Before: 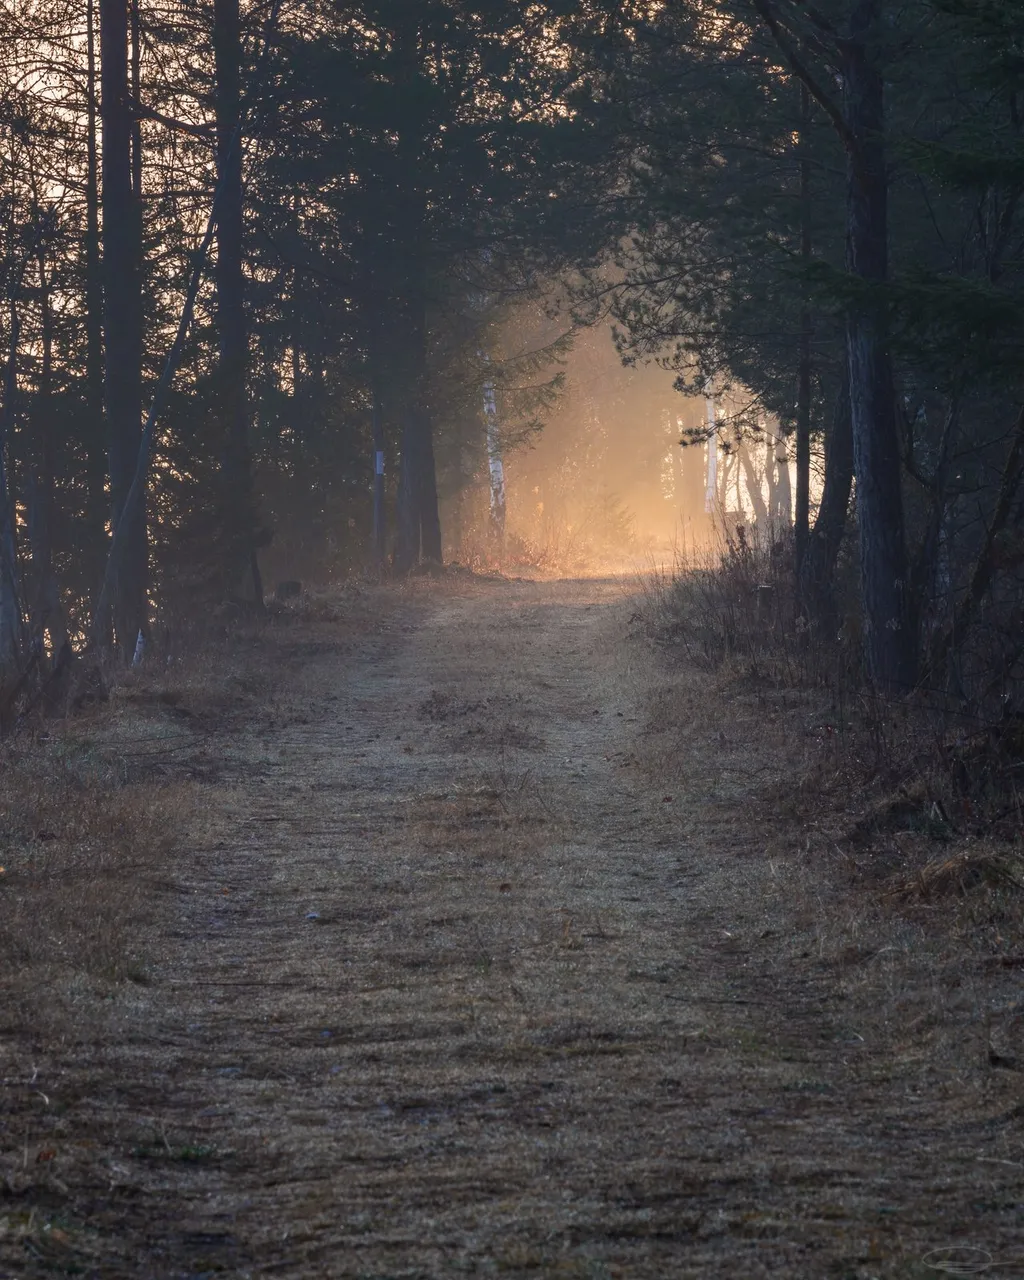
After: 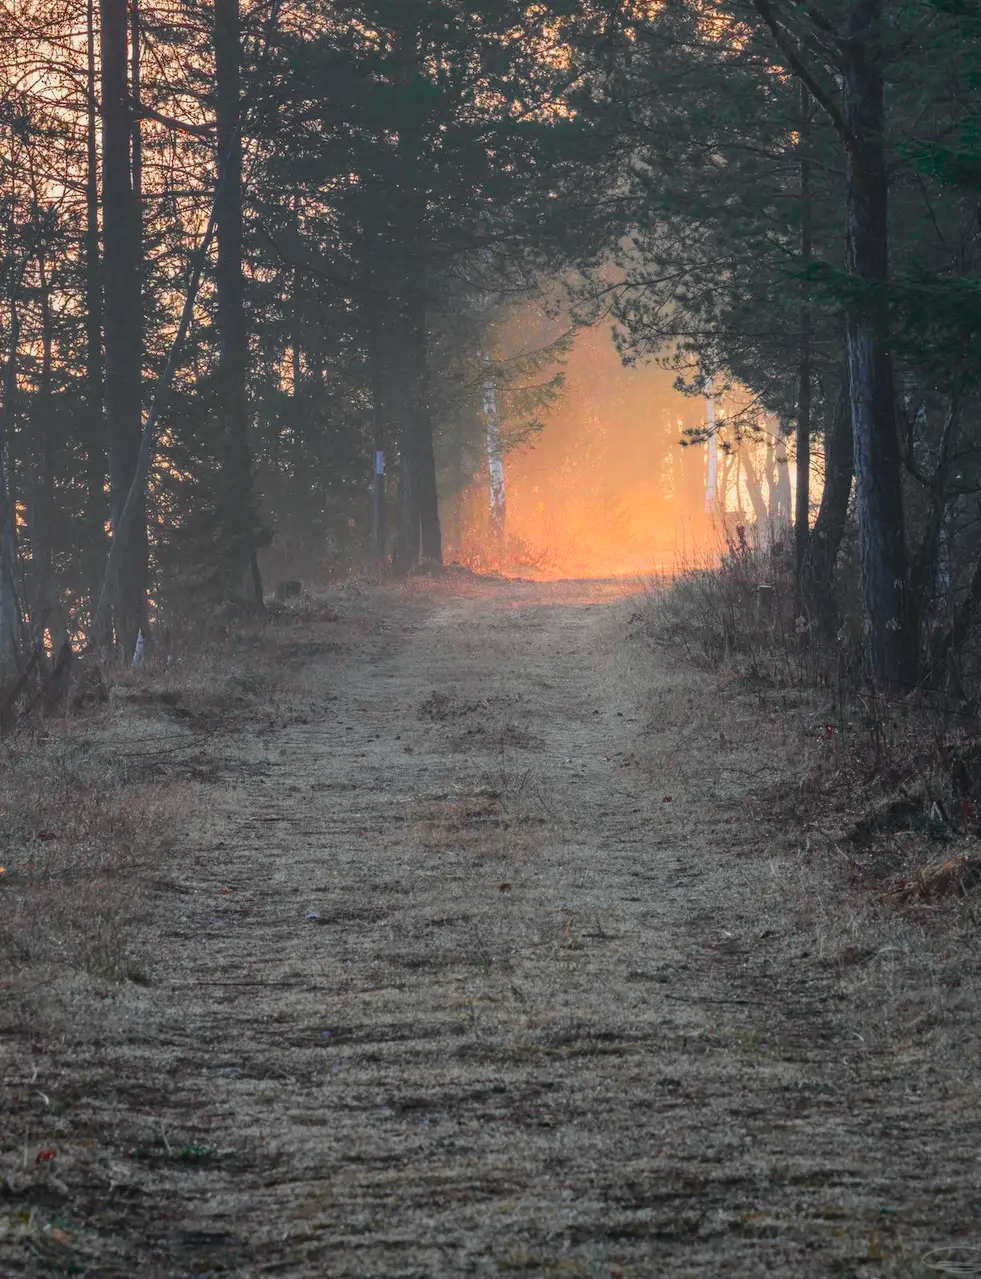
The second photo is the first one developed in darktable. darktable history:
crop: right 4.126%, bottom 0.031%
tone curve: curves: ch0 [(0, 0.013) (0.137, 0.121) (0.326, 0.386) (0.489, 0.573) (0.663, 0.749) (0.854, 0.897) (1, 0.974)]; ch1 [(0, 0) (0.366, 0.367) (0.475, 0.453) (0.494, 0.493) (0.504, 0.497) (0.544, 0.579) (0.562, 0.619) (0.622, 0.694) (1, 1)]; ch2 [(0, 0) (0.333, 0.346) (0.375, 0.375) (0.424, 0.43) (0.476, 0.492) (0.502, 0.503) (0.533, 0.541) (0.572, 0.615) (0.605, 0.656) (0.641, 0.709) (1, 1)], color space Lab, independent channels, preserve colors none
shadows and highlights: on, module defaults
